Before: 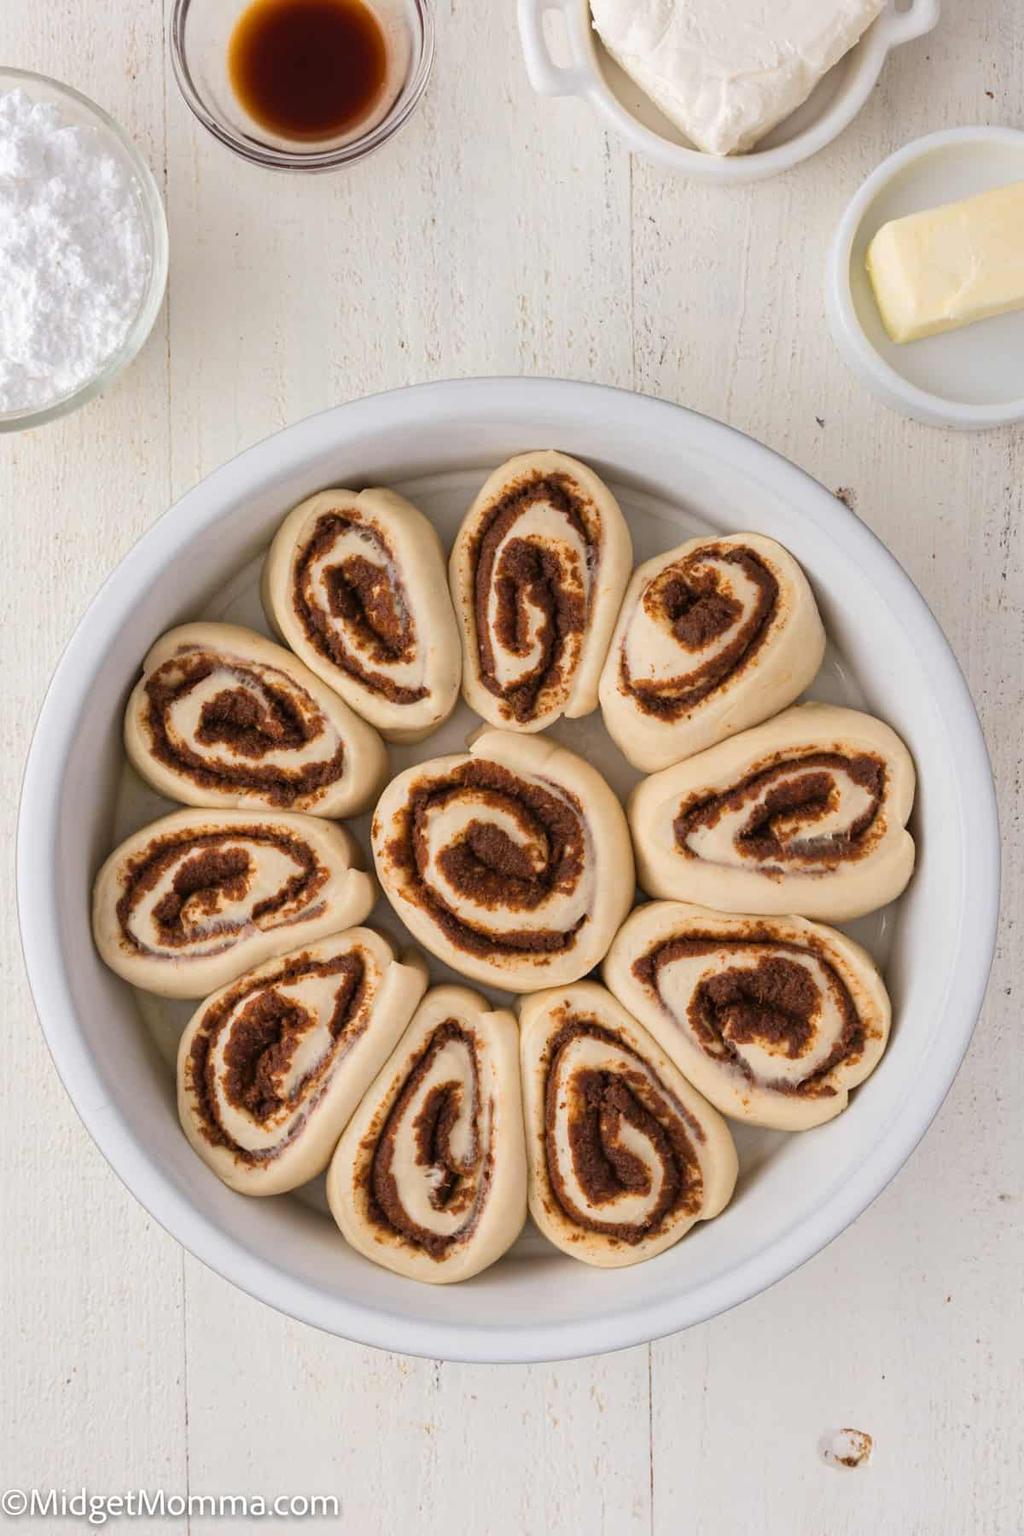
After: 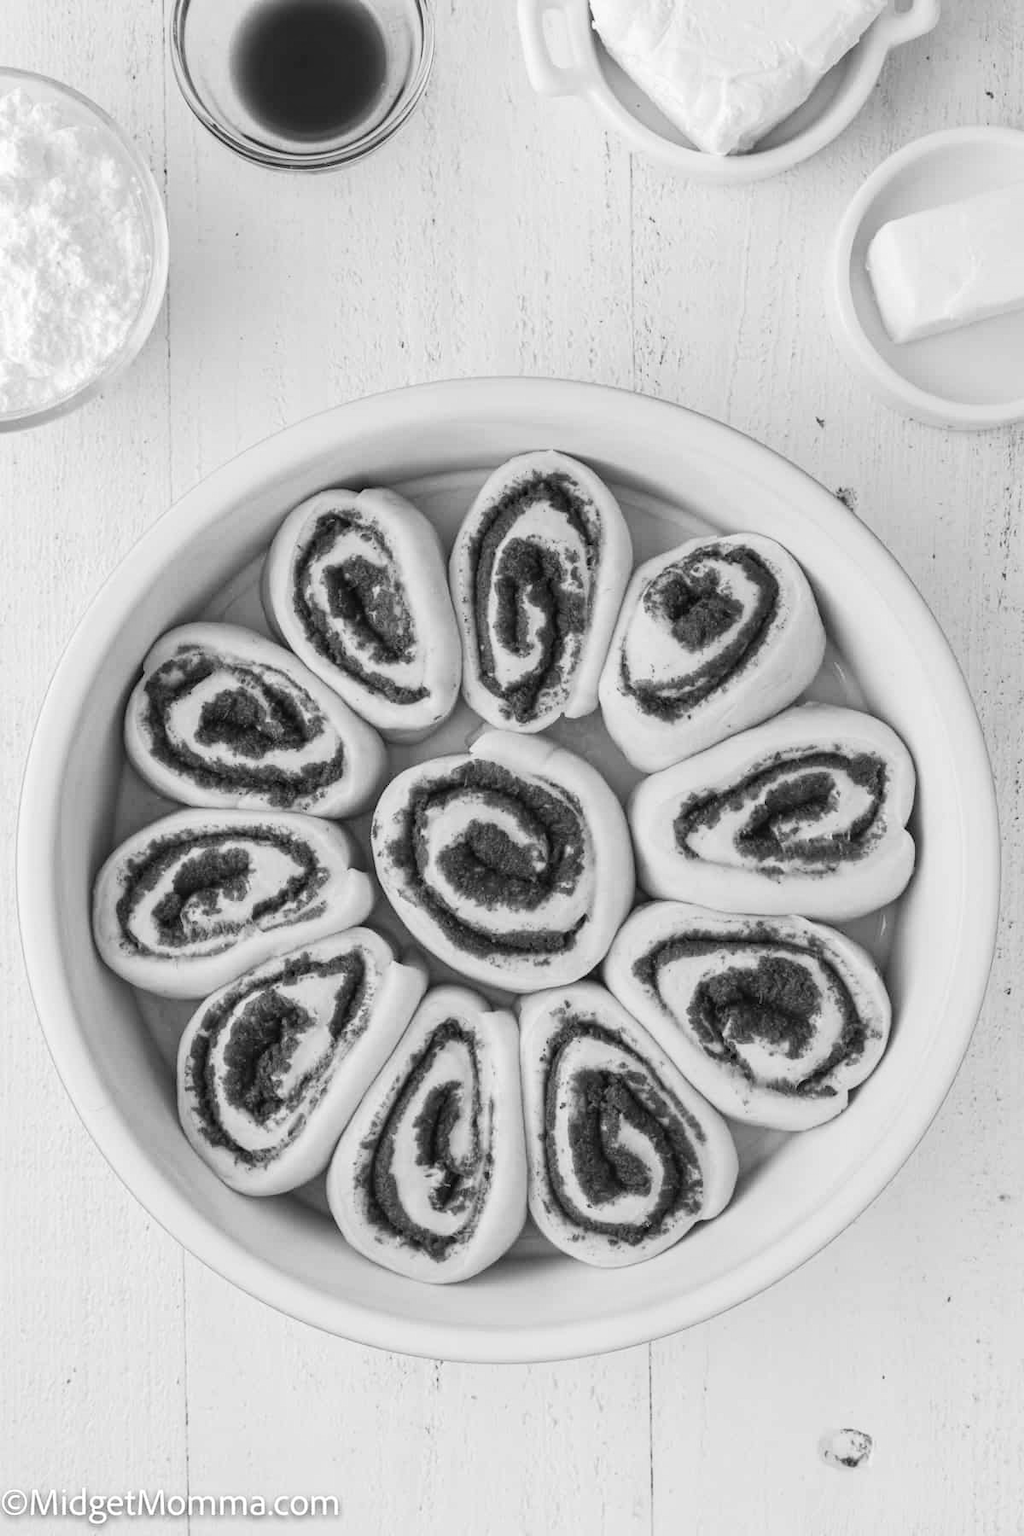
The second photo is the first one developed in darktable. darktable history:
monochrome: on, module defaults
local contrast: detail 115%
tone curve: curves: ch0 [(0.016, 0.023) (0.248, 0.252) (0.732, 0.797) (1, 1)], color space Lab, linked channels, preserve colors none
